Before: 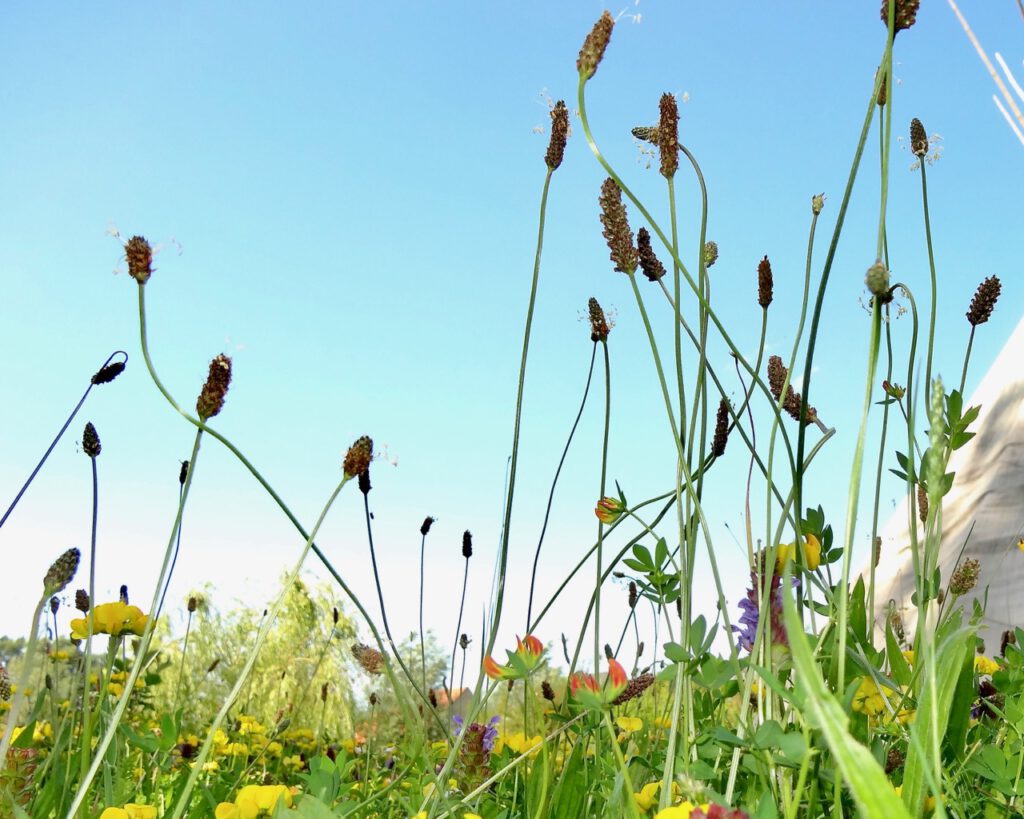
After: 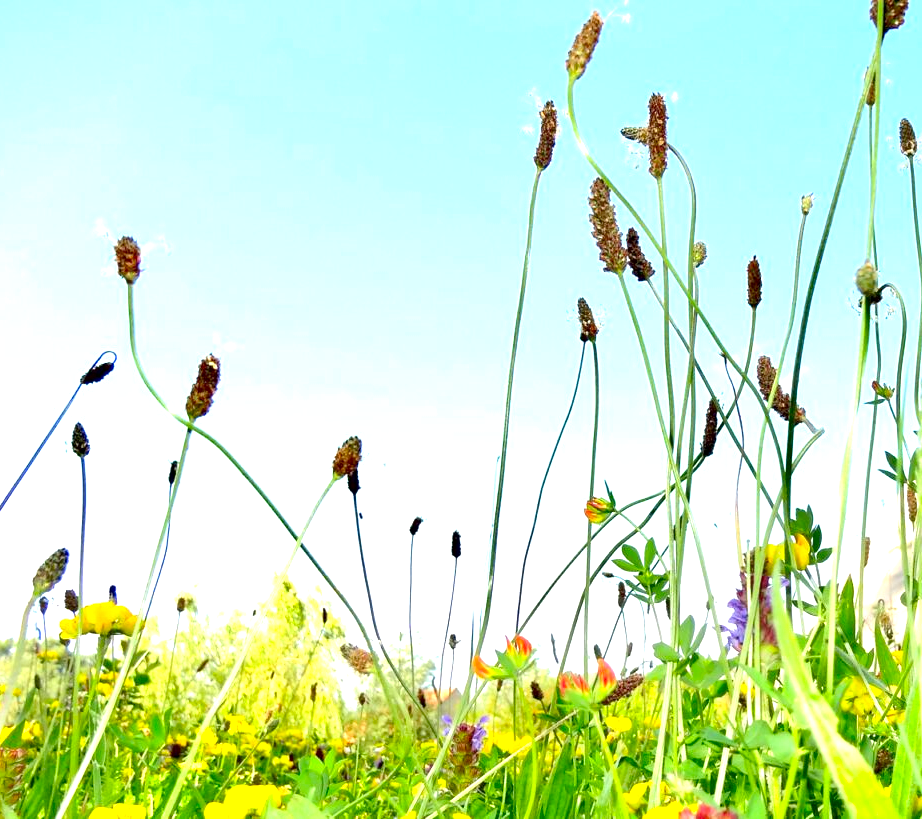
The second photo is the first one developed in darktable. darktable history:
crop and rotate: left 1.088%, right 8.807%
exposure: black level correction 0, exposure 1.1 EV, compensate highlight preservation false
contrast brightness saturation: contrast 0.08, saturation 0.2
